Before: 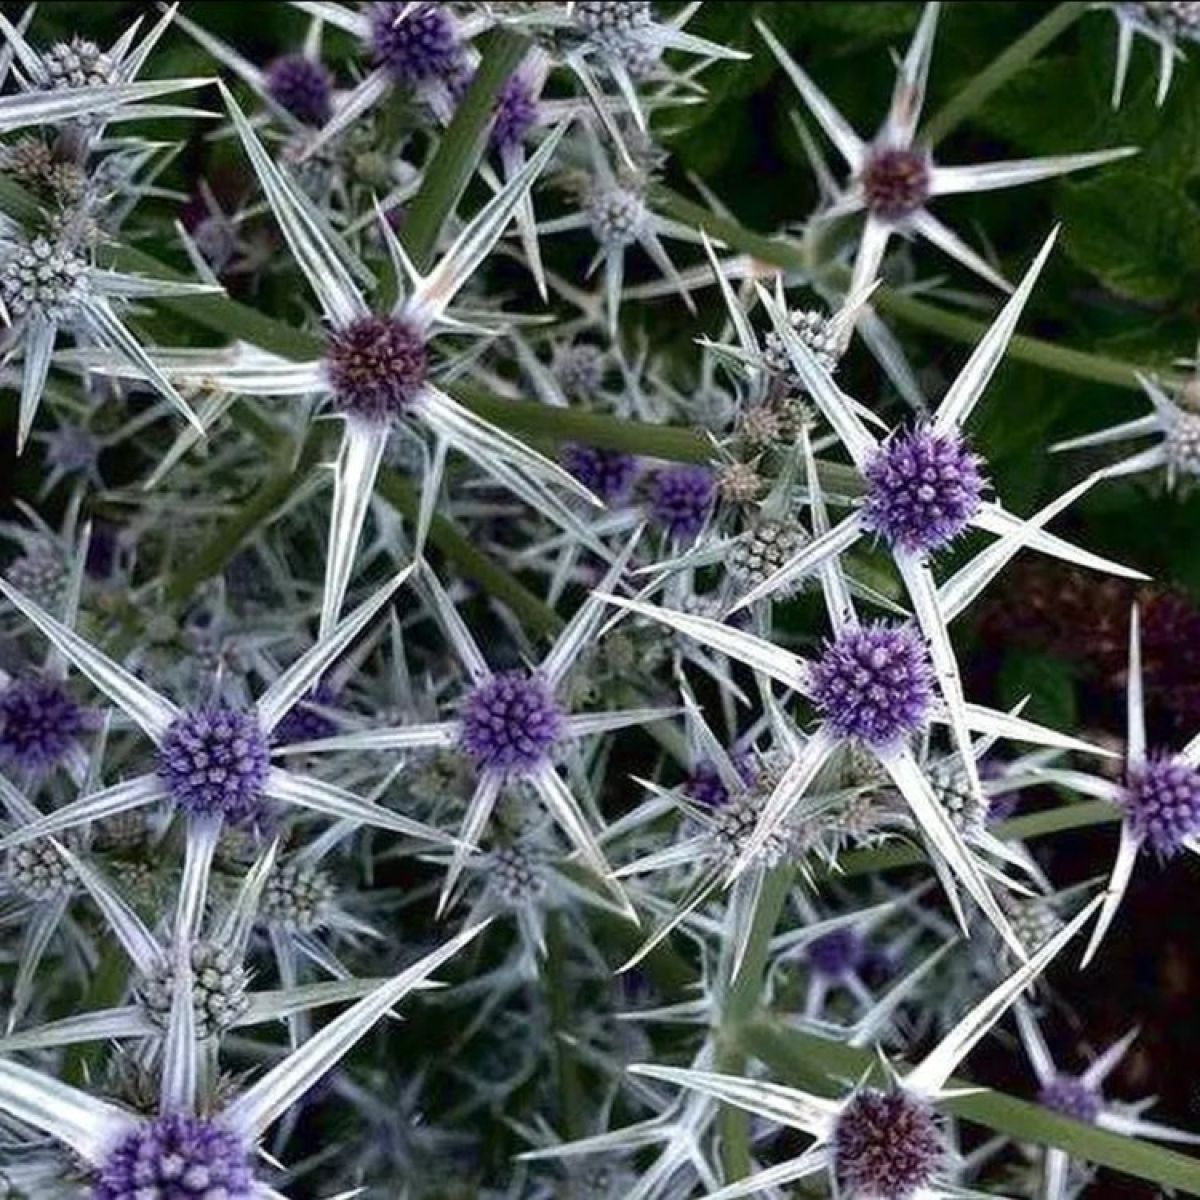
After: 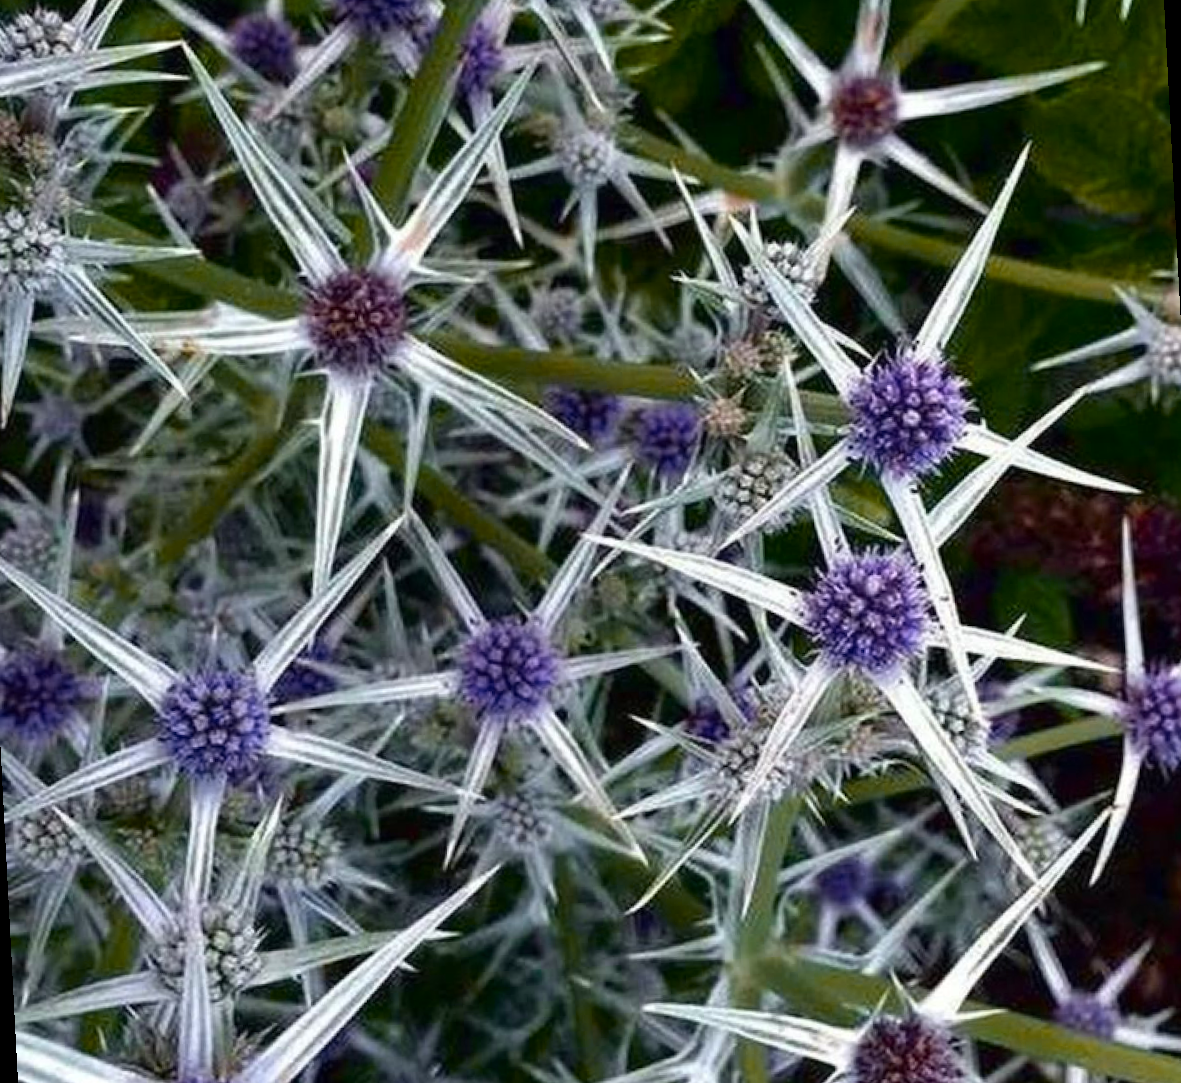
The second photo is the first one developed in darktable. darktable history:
color zones: curves: ch1 [(0.24, 0.634) (0.75, 0.5)]; ch2 [(0.253, 0.437) (0.745, 0.491)], mix 102.12%
rotate and perspective: rotation -3°, crop left 0.031, crop right 0.968, crop top 0.07, crop bottom 0.93
